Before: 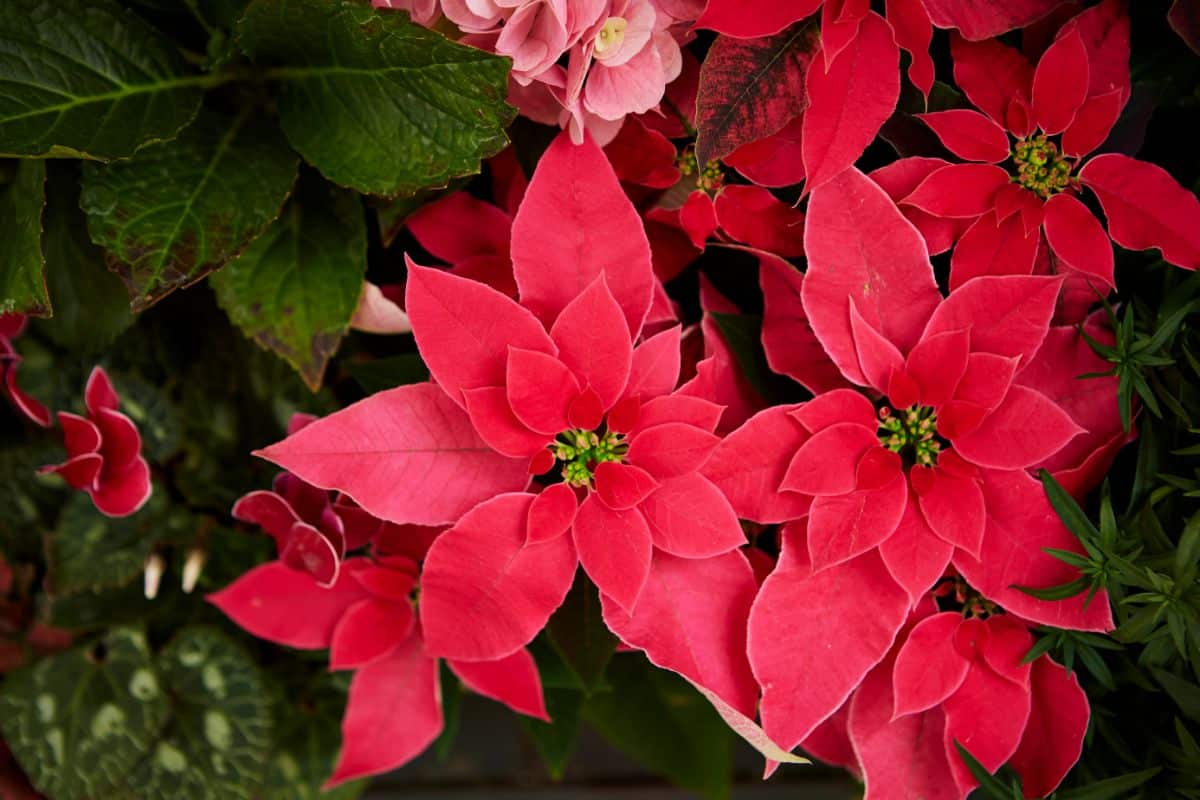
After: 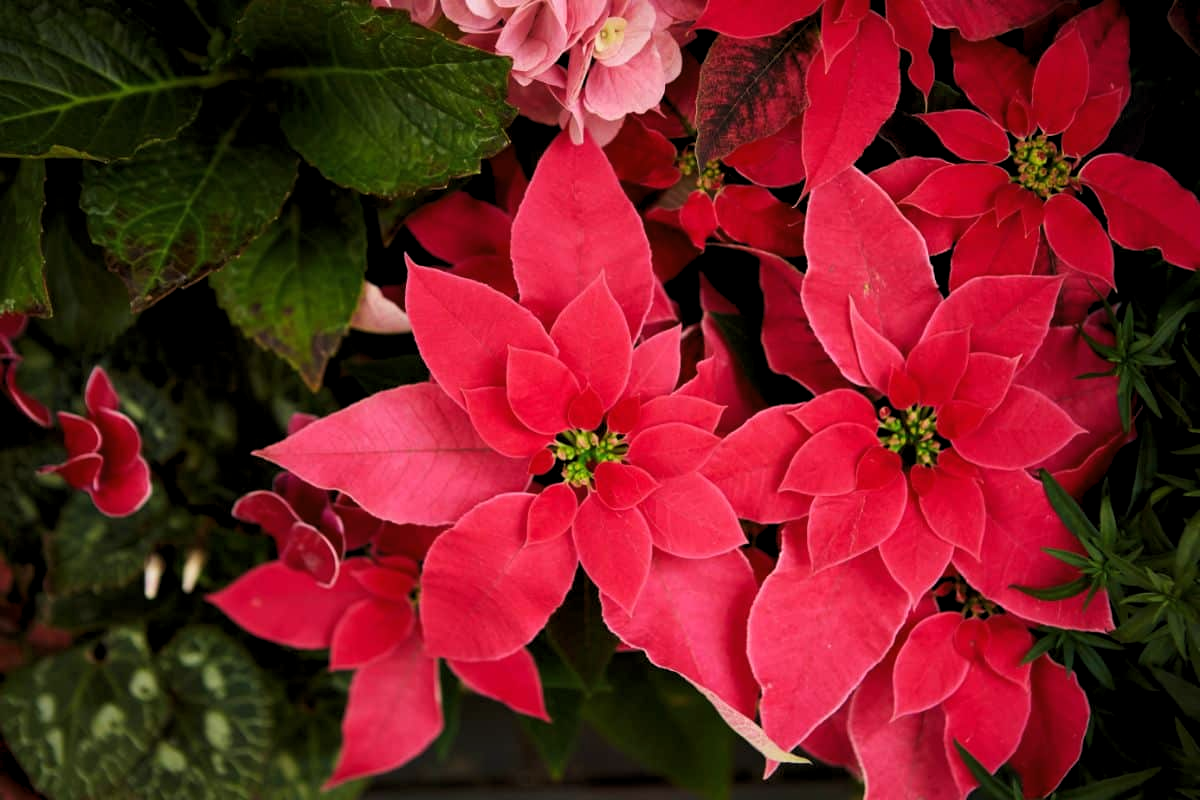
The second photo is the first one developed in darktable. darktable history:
color zones: curves: ch0 [(0, 0.5) (0.143, 0.5) (0.286, 0.5) (0.429, 0.5) (0.62, 0.489) (0.714, 0.445) (0.844, 0.496) (1, 0.5)]; ch1 [(0, 0.5) (0.143, 0.5) (0.286, 0.5) (0.429, 0.5) (0.571, 0.5) (0.714, 0.523) (0.857, 0.5) (1, 0.5)]
levels: gray 50.73%, levels [0.031, 0.5, 0.969]
